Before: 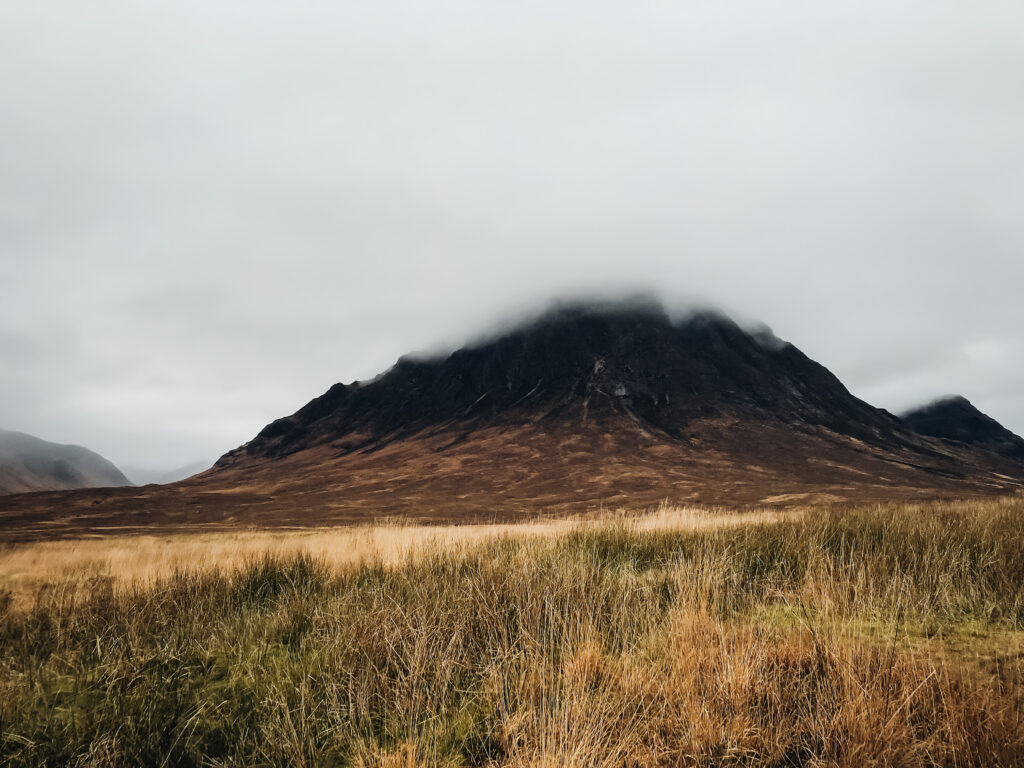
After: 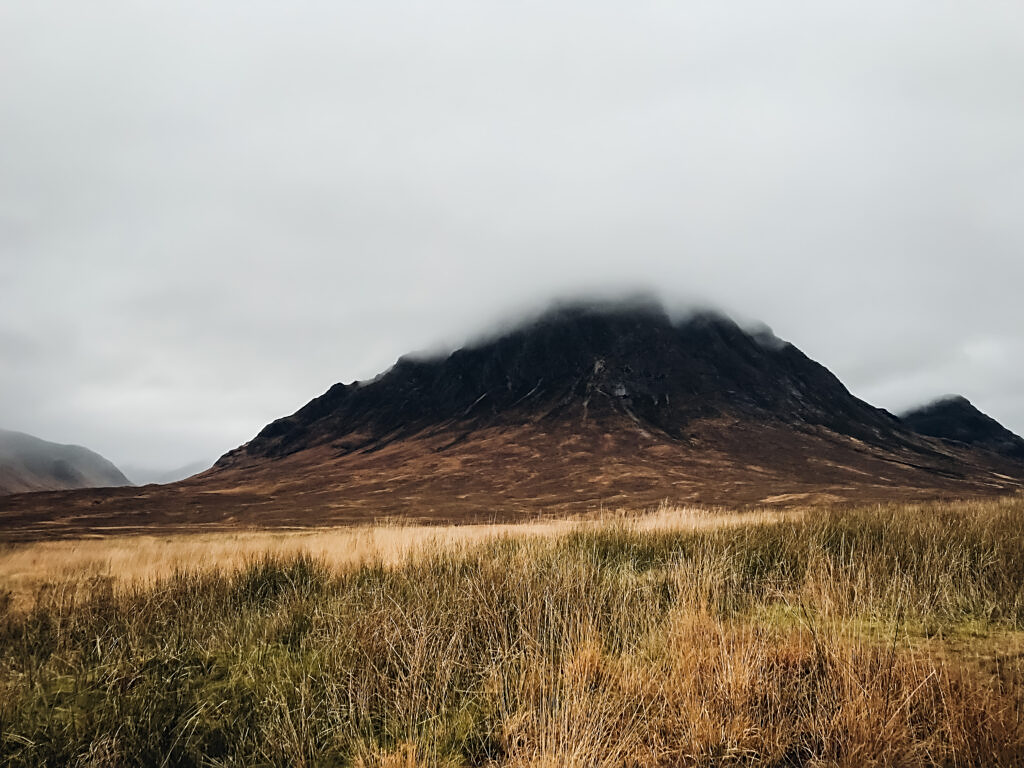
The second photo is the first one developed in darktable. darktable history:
sharpen: radius 1.902, amount 0.41, threshold 1.284
